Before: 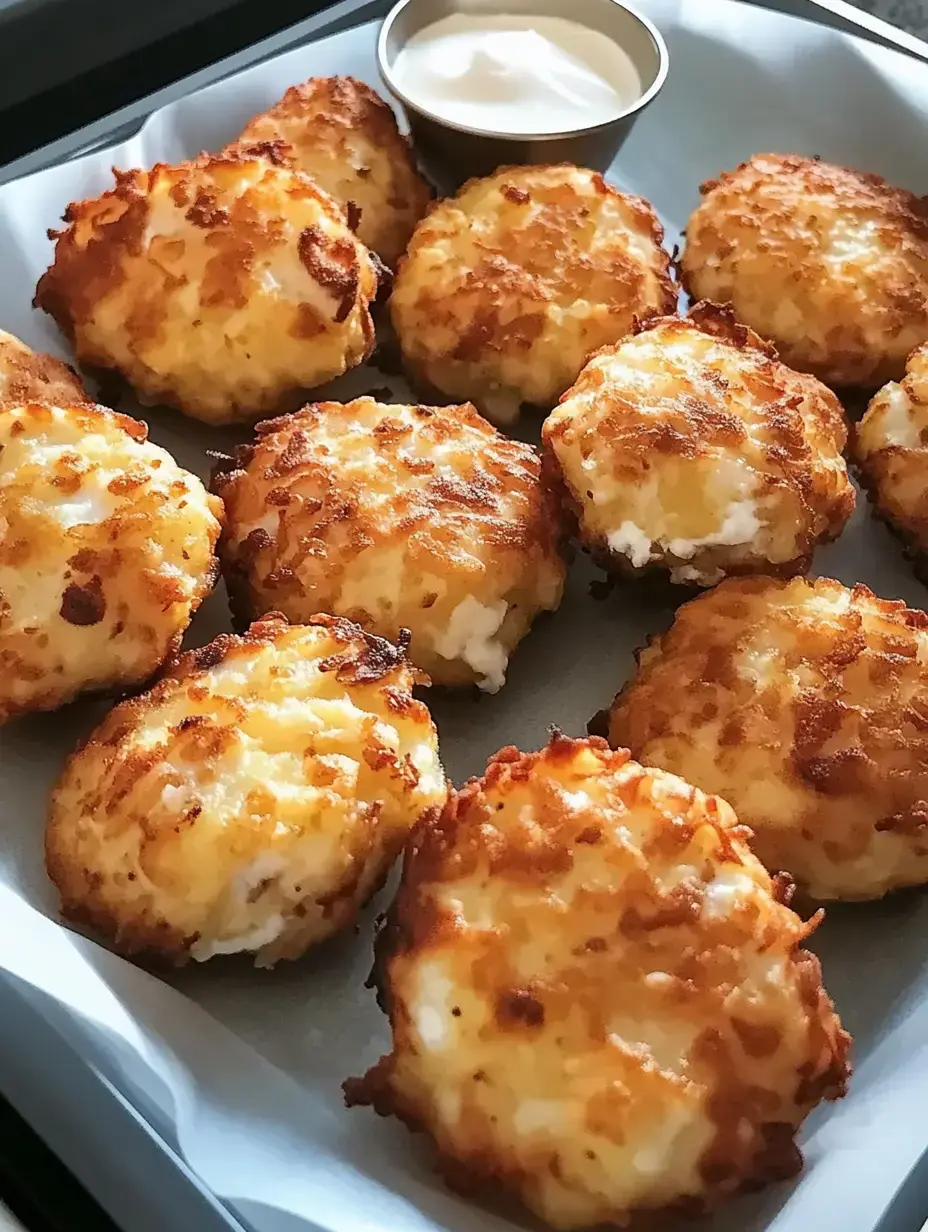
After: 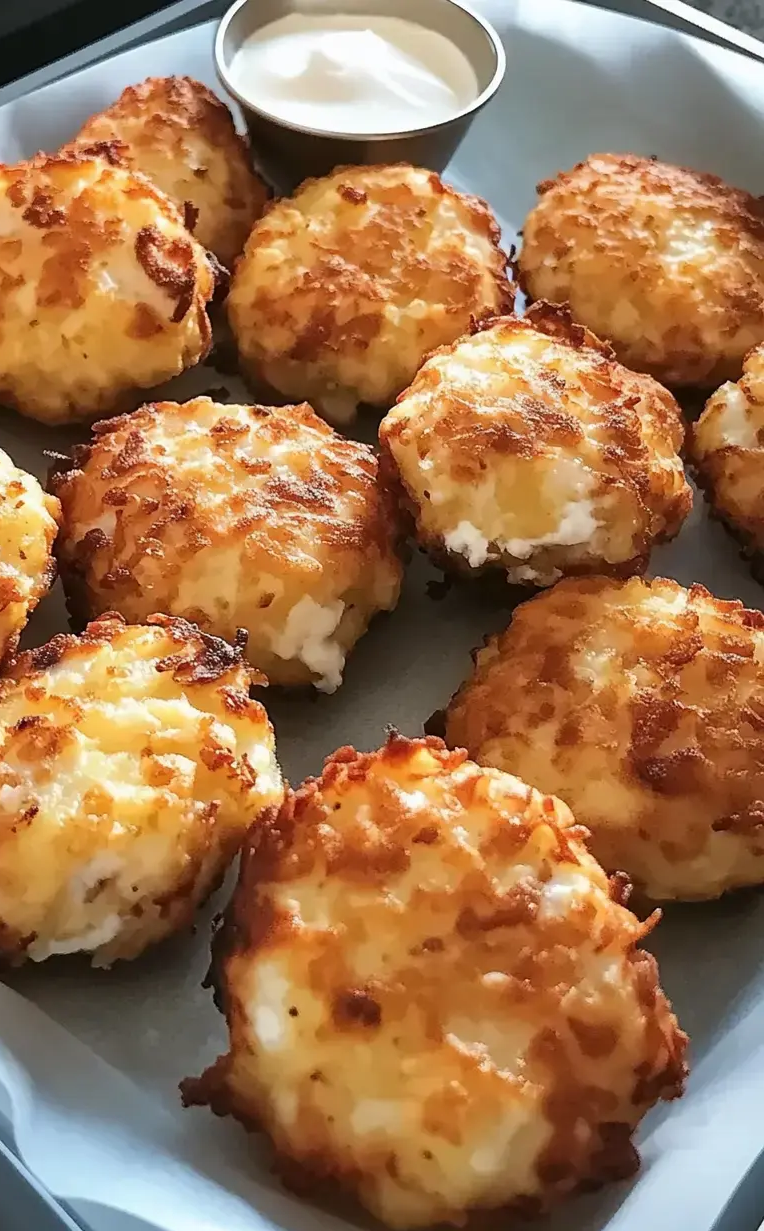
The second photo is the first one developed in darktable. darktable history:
crop: left 17.614%, bottom 0.034%
